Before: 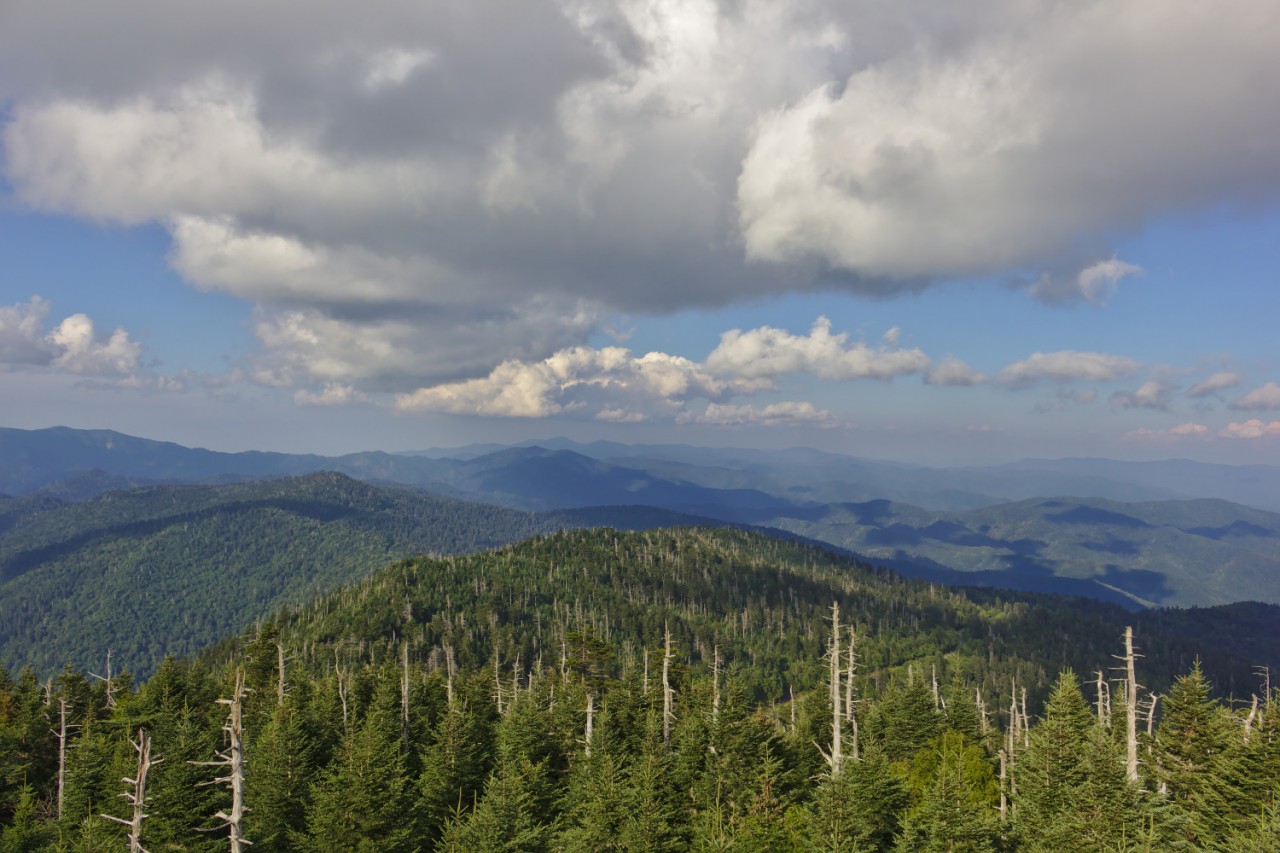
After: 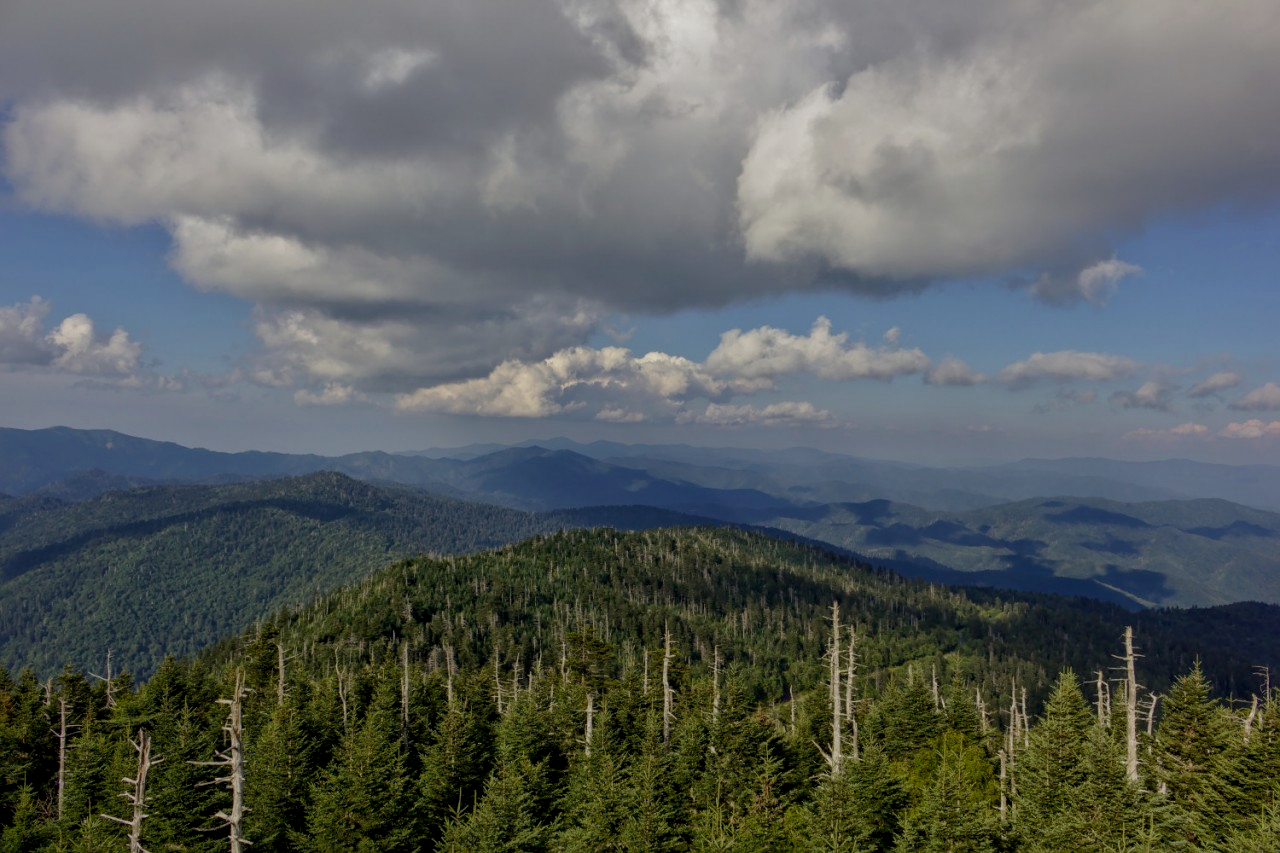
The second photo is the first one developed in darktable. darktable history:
exposure: black level correction 0.009, exposure -0.637 EV, compensate highlight preservation false
local contrast: on, module defaults
